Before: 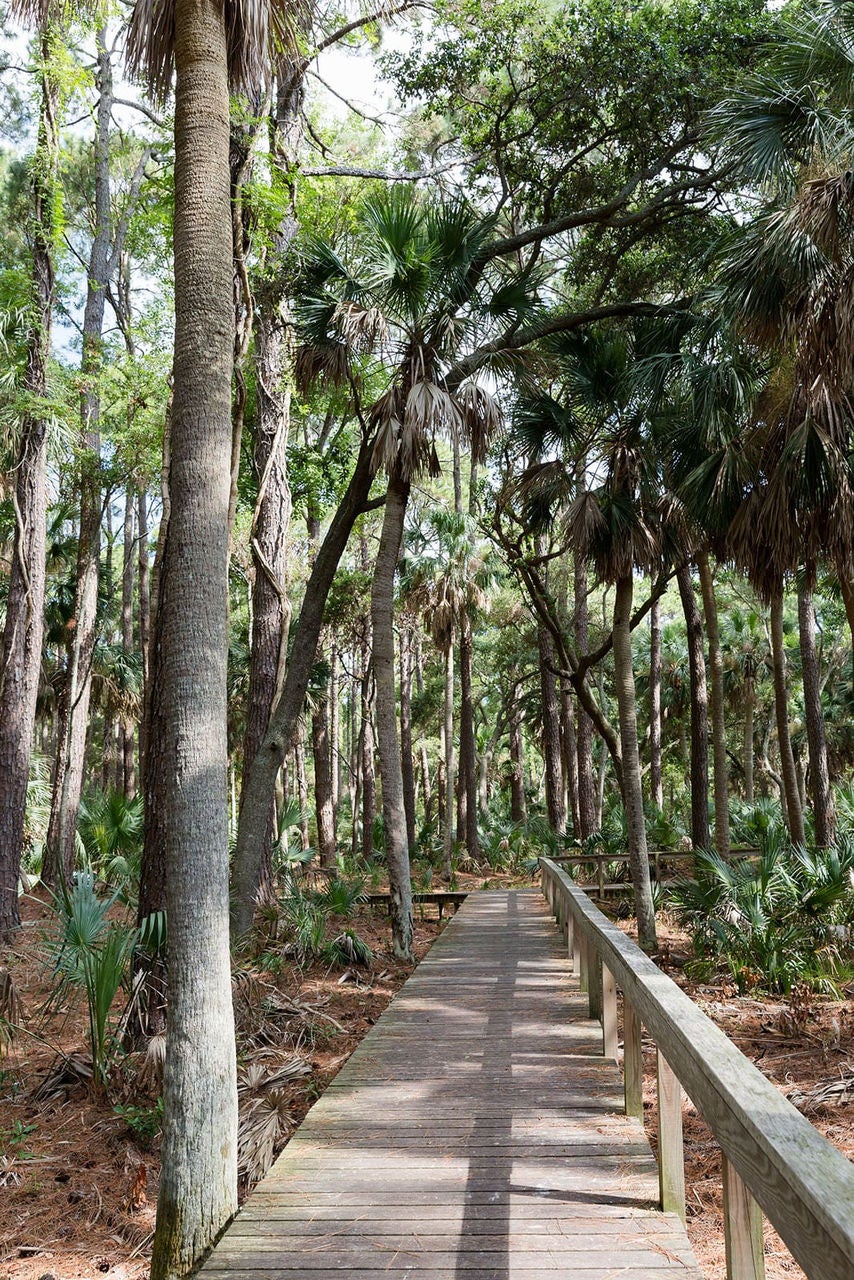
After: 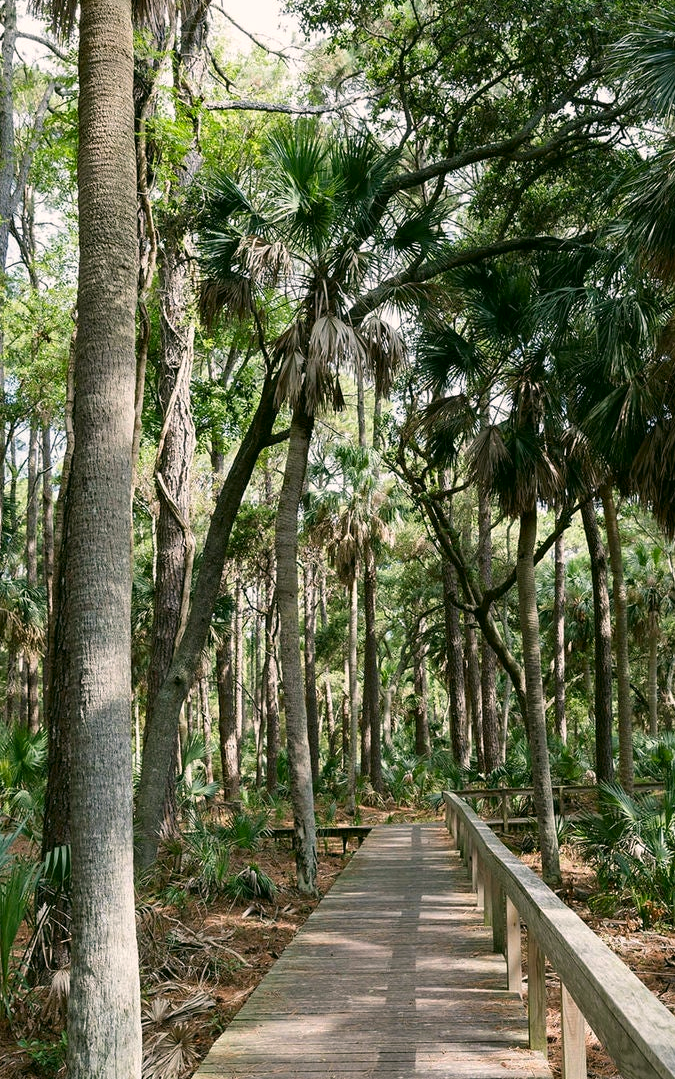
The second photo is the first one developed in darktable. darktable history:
crop: left 11.32%, top 5.234%, right 9.584%, bottom 10.43%
color correction: highlights a* 4.51, highlights b* 4.96, shadows a* -7.94, shadows b* 4.64
